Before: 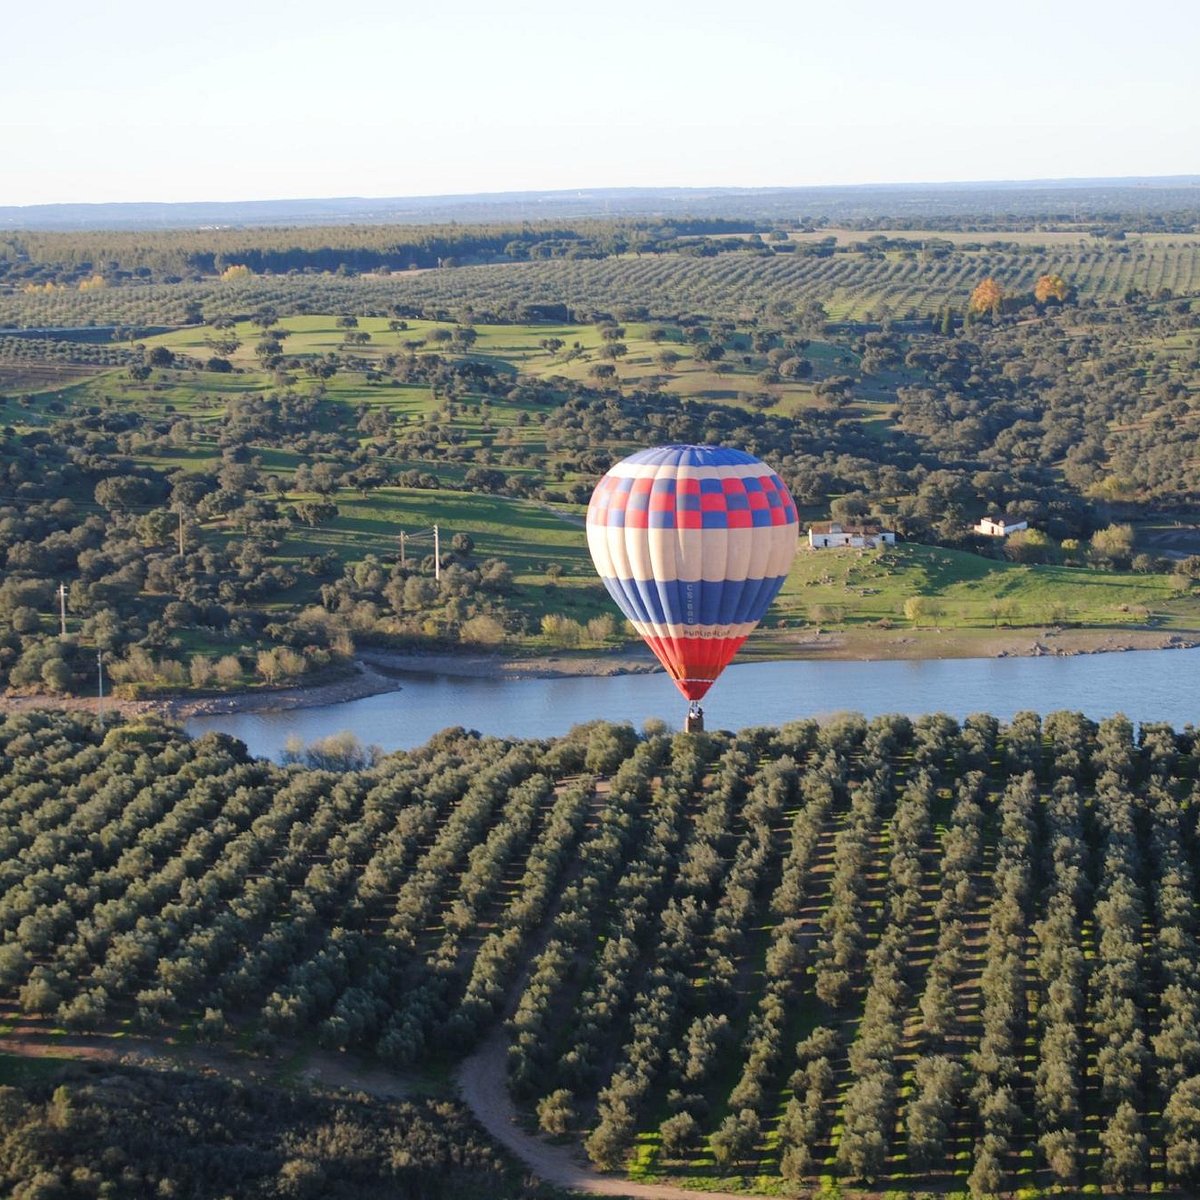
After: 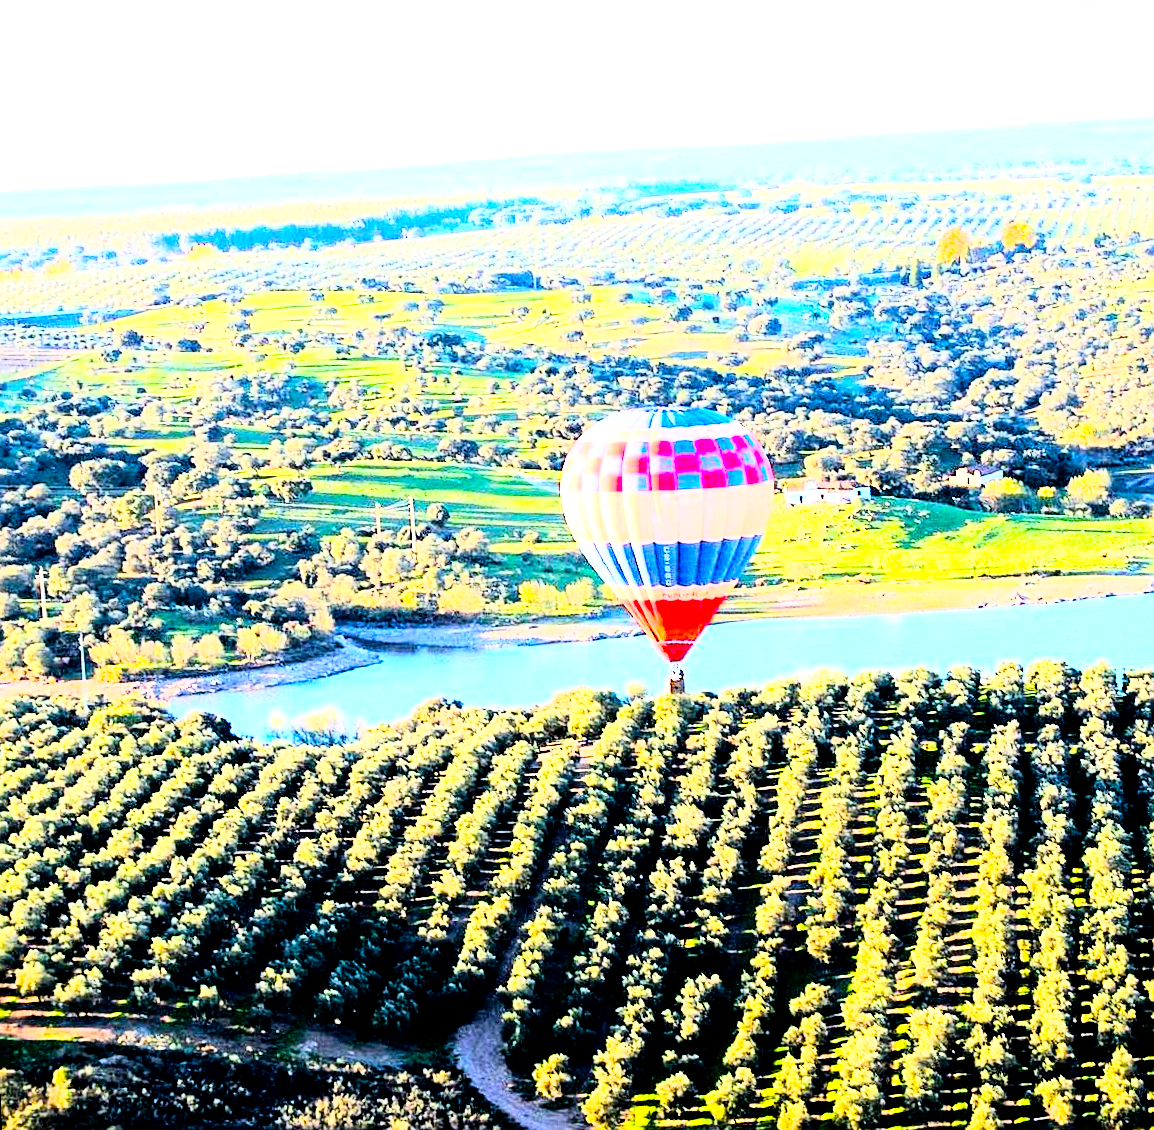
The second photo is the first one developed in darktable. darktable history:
rotate and perspective: rotation -2.12°, lens shift (vertical) 0.009, lens shift (horizontal) -0.008, automatic cropping original format, crop left 0.036, crop right 0.964, crop top 0.05, crop bottom 0.959
exposure: black level correction 0.016, exposure 1.774 EV, compensate highlight preservation false
color balance rgb: linear chroma grading › global chroma 15%, perceptual saturation grading › global saturation 30%
sharpen: on, module defaults
rgb curve: curves: ch0 [(0, 0) (0.21, 0.15) (0.24, 0.21) (0.5, 0.75) (0.75, 0.96) (0.89, 0.99) (1, 1)]; ch1 [(0, 0.02) (0.21, 0.13) (0.25, 0.2) (0.5, 0.67) (0.75, 0.9) (0.89, 0.97) (1, 1)]; ch2 [(0, 0.02) (0.21, 0.13) (0.25, 0.2) (0.5, 0.67) (0.75, 0.9) (0.89, 0.97) (1, 1)], compensate middle gray true
